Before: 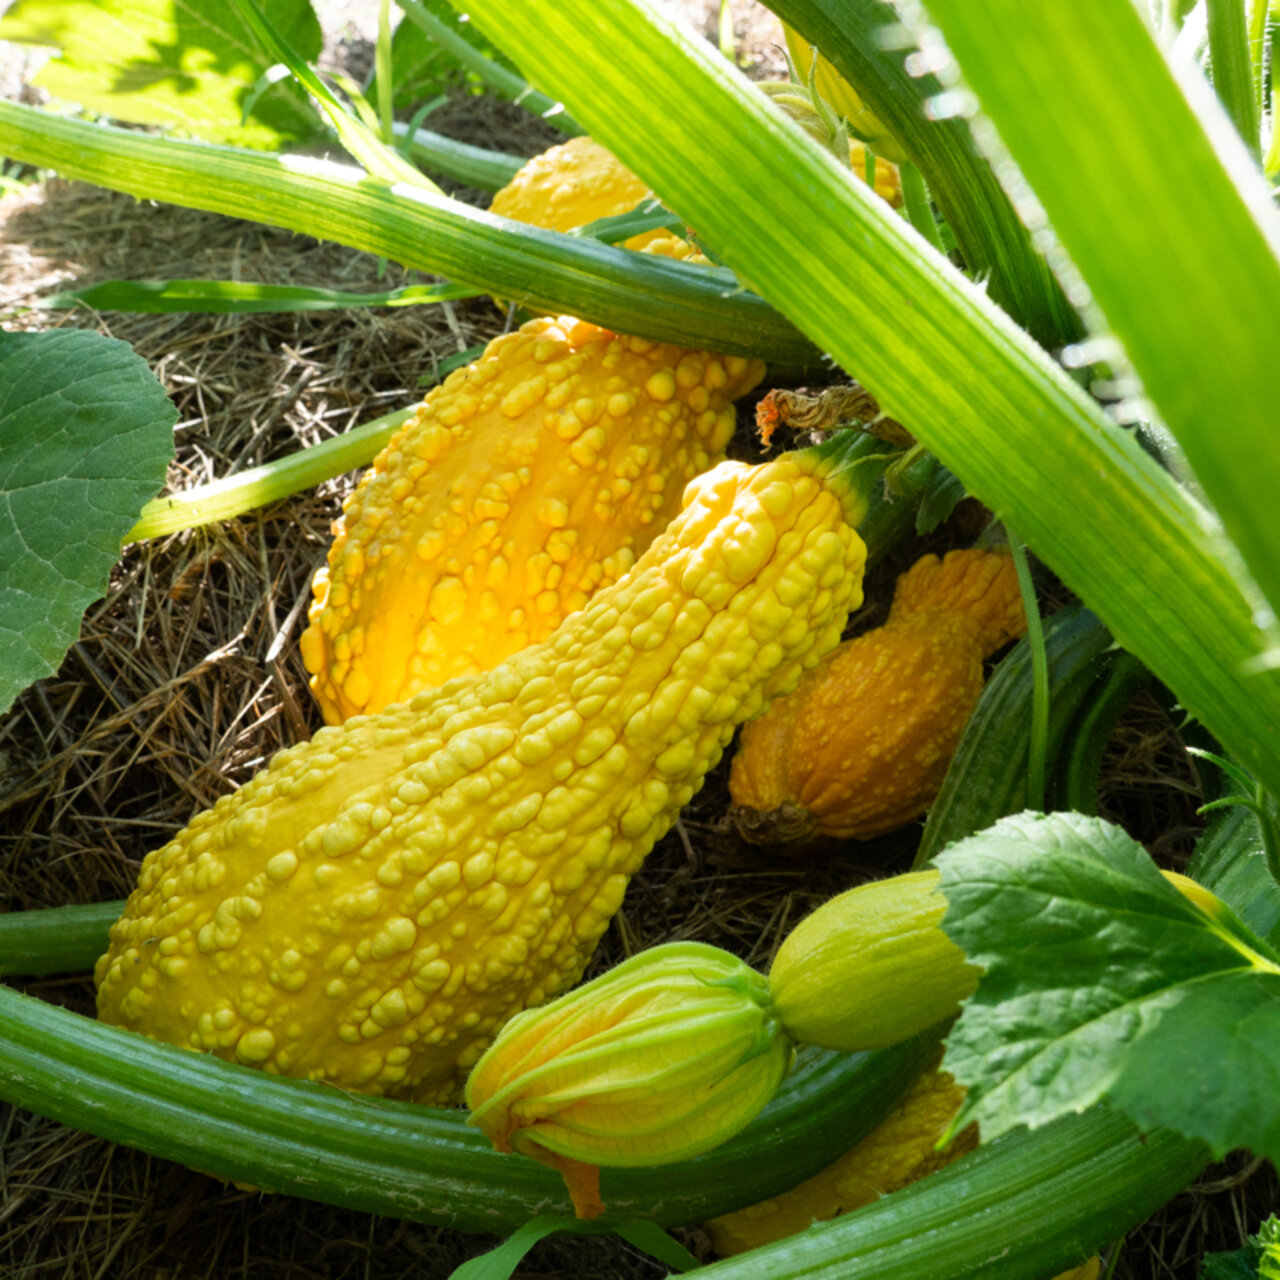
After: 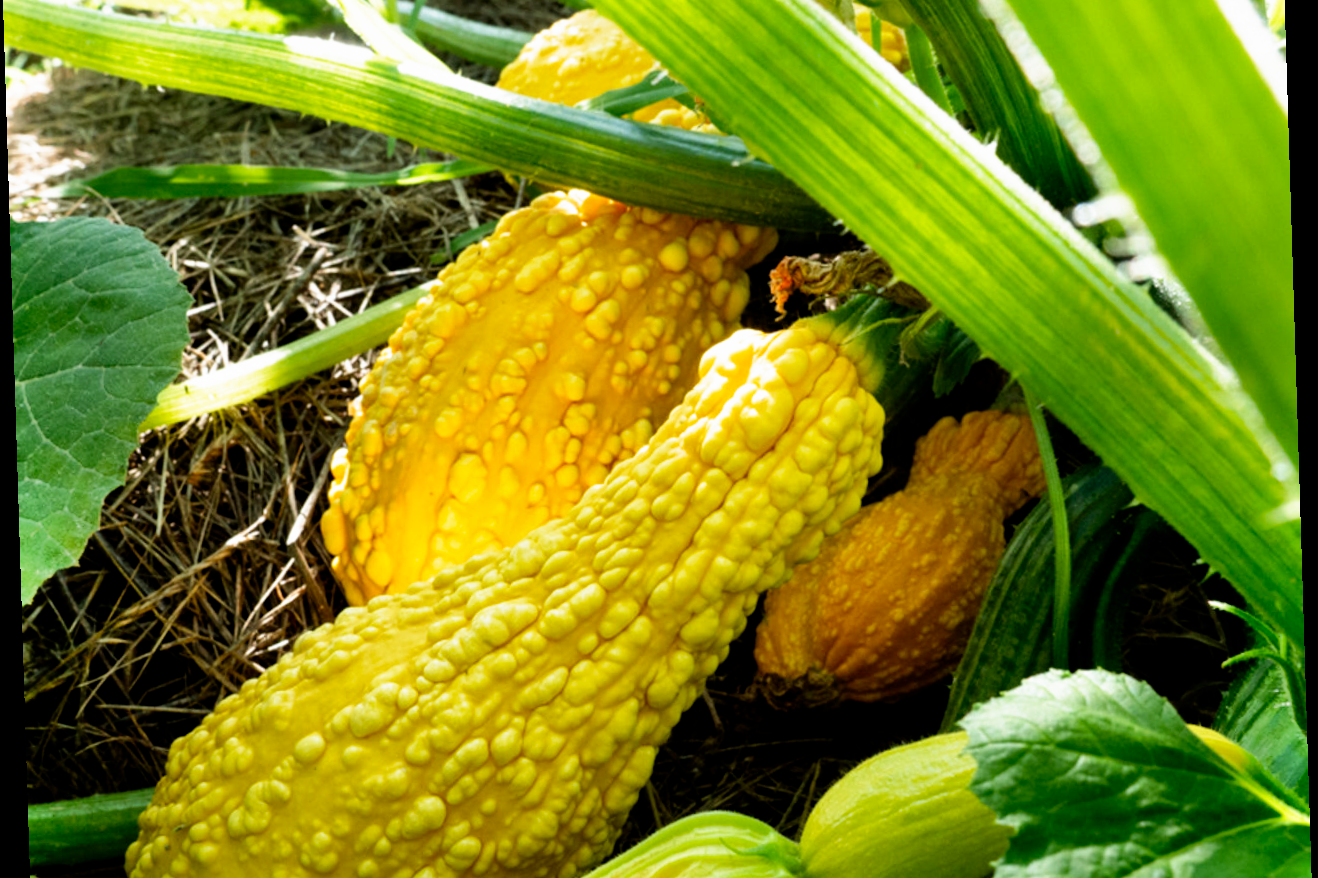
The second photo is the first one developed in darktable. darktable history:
crop: top 11.166%, bottom 22.168%
filmic rgb: black relative exposure -8.7 EV, white relative exposure 2.7 EV, threshold 3 EV, target black luminance 0%, hardness 6.25, latitude 75%, contrast 1.325, highlights saturation mix -5%, preserve chrominance no, color science v5 (2021), iterations of high-quality reconstruction 0, enable highlight reconstruction true
rotate and perspective: rotation -1.77°, lens shift (horizontal) 0.004, automatic cropping off
shadows and highlights: low approximation 0.01, soften with gaussian
